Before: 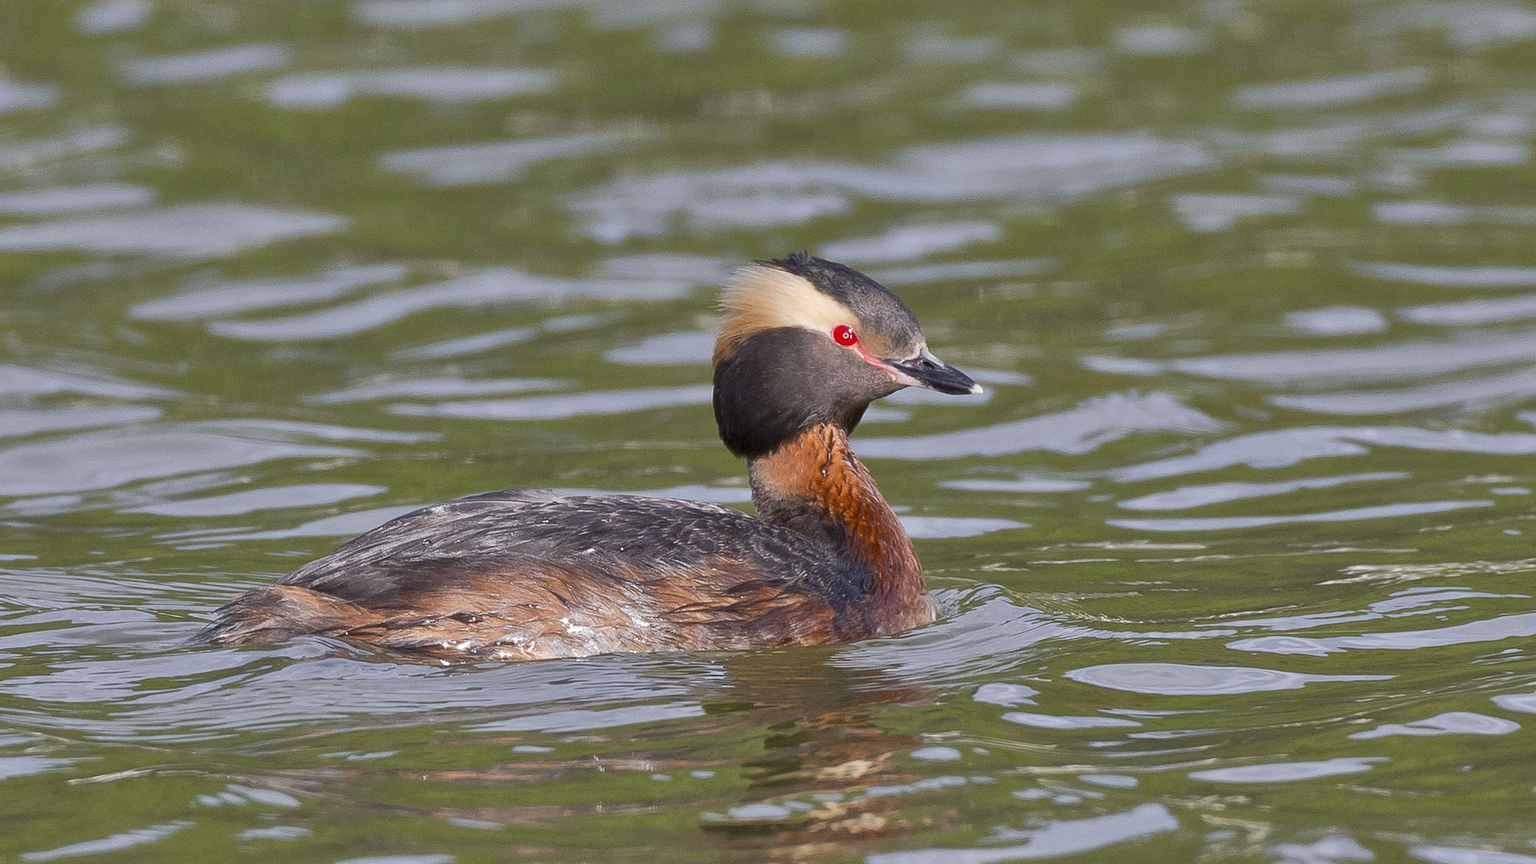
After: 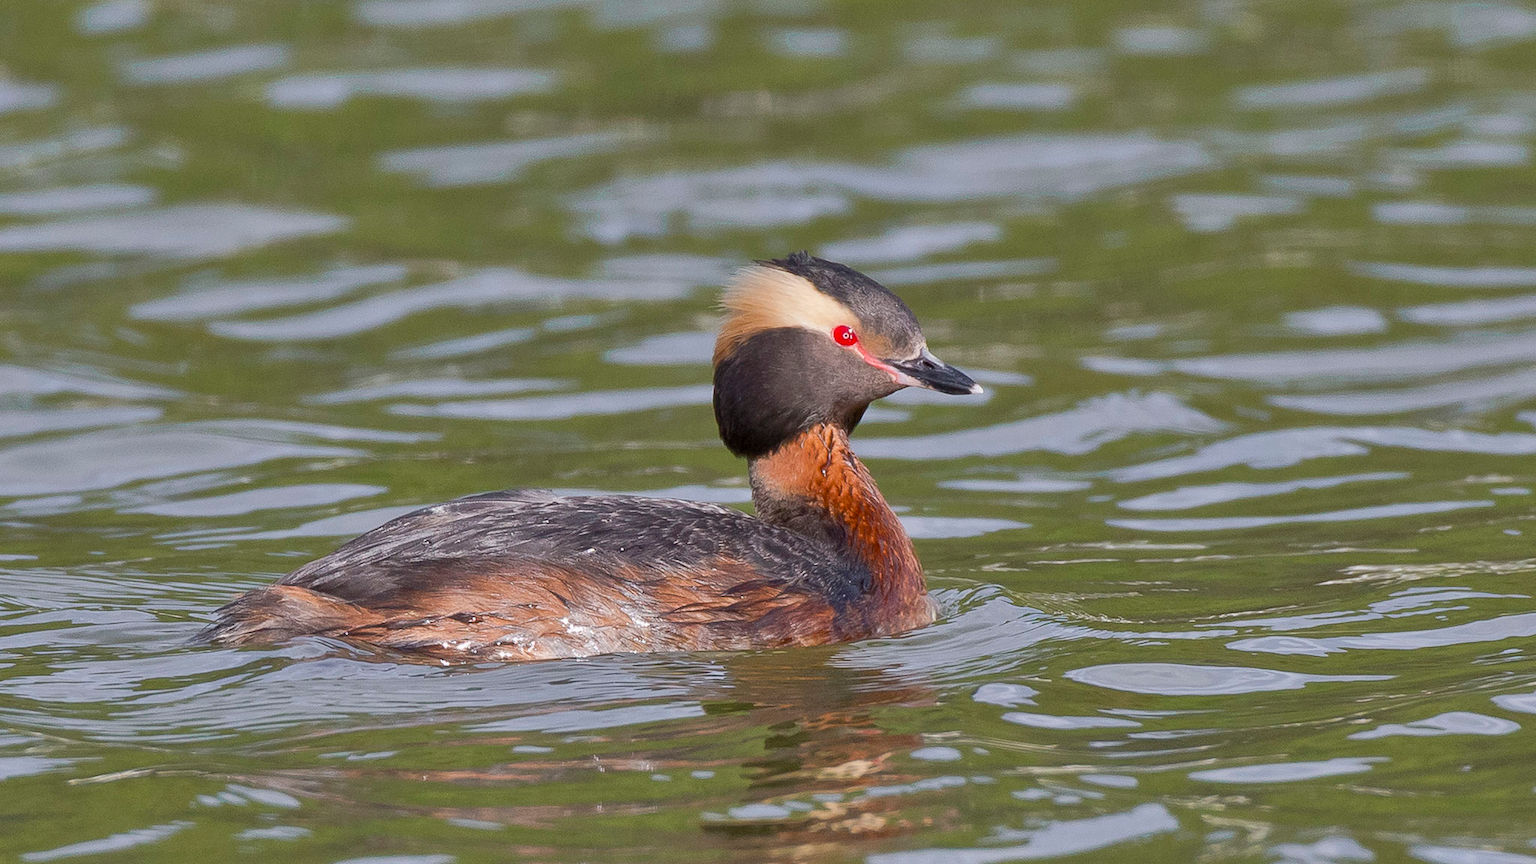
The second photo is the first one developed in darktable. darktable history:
color zones: curves: ch0 [(0.25, 0.5) (0.423, 0.5) (0.443, 0.5) (0.521, 0.756) (0.568, 0.5) (0.576, 0.5) (0.75, 0.5)]; ch1 [(0.25, 0.5) (0.423, 0.5) (0.443, 0.5) (0.539, 0.873) (0.624, 0.565) (0.631, 0.5) (0.75, 0.5)]
tone equalizer: -7 EV 0.217 EV, -6 EV 0.136 EV, -5 EV 0.065 EV, -4 EV 0.061 EV, -2 EV -0.03 EV, -1 EV -0.057 EV, +0 EV -0.039 EV, edges refinement/feathering 500, mask exposure compensation -1.57 EV, preserve details no
shadows and highlights: low approximation 0.01, soften with gaussian
